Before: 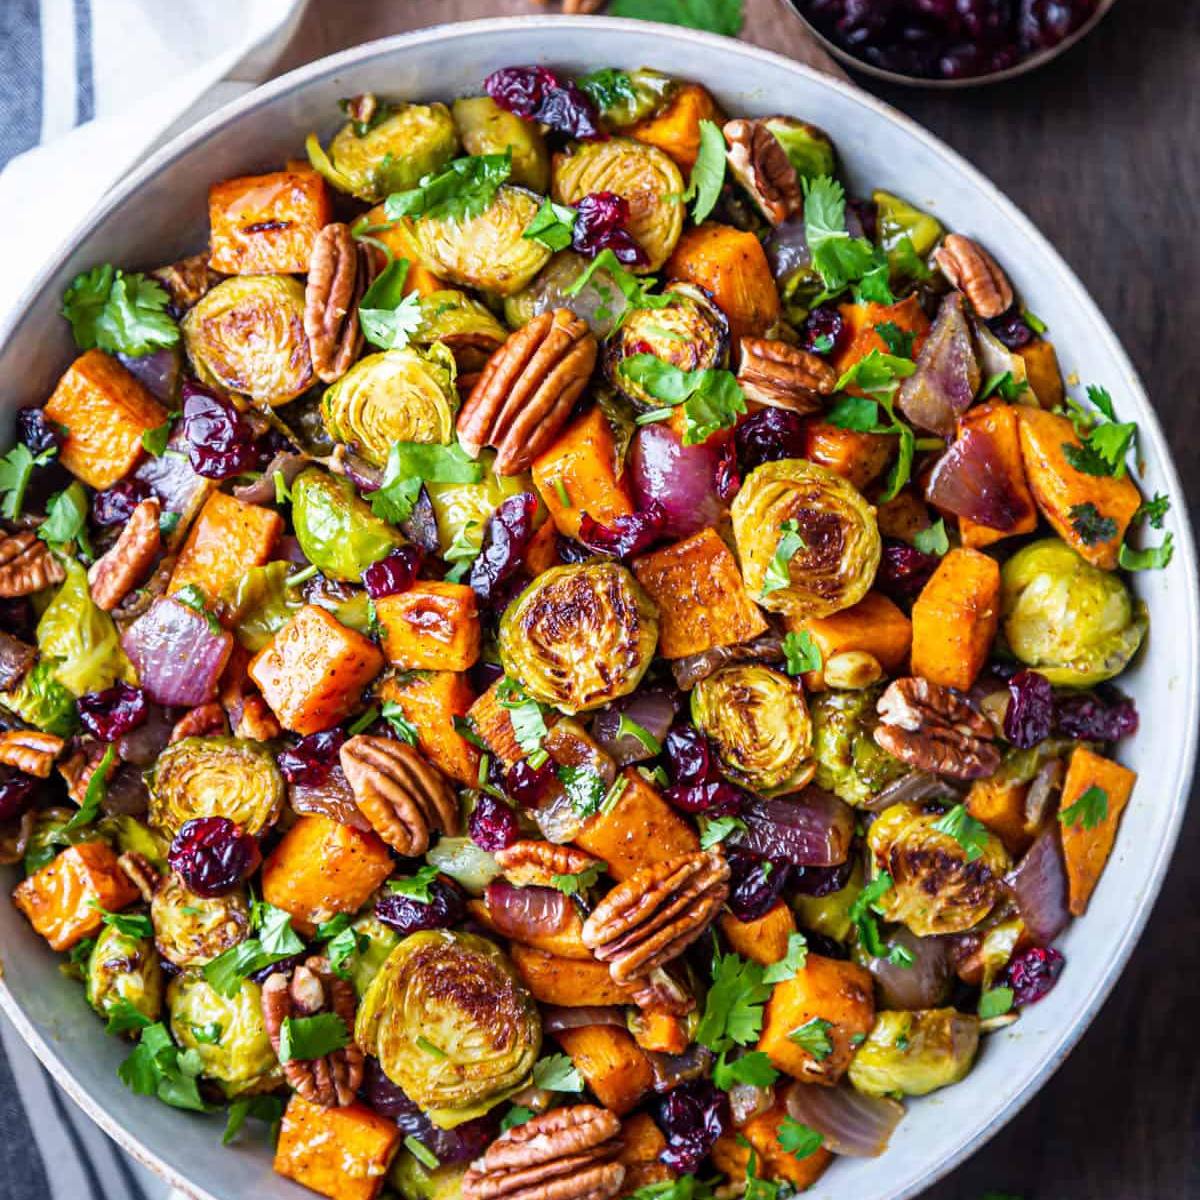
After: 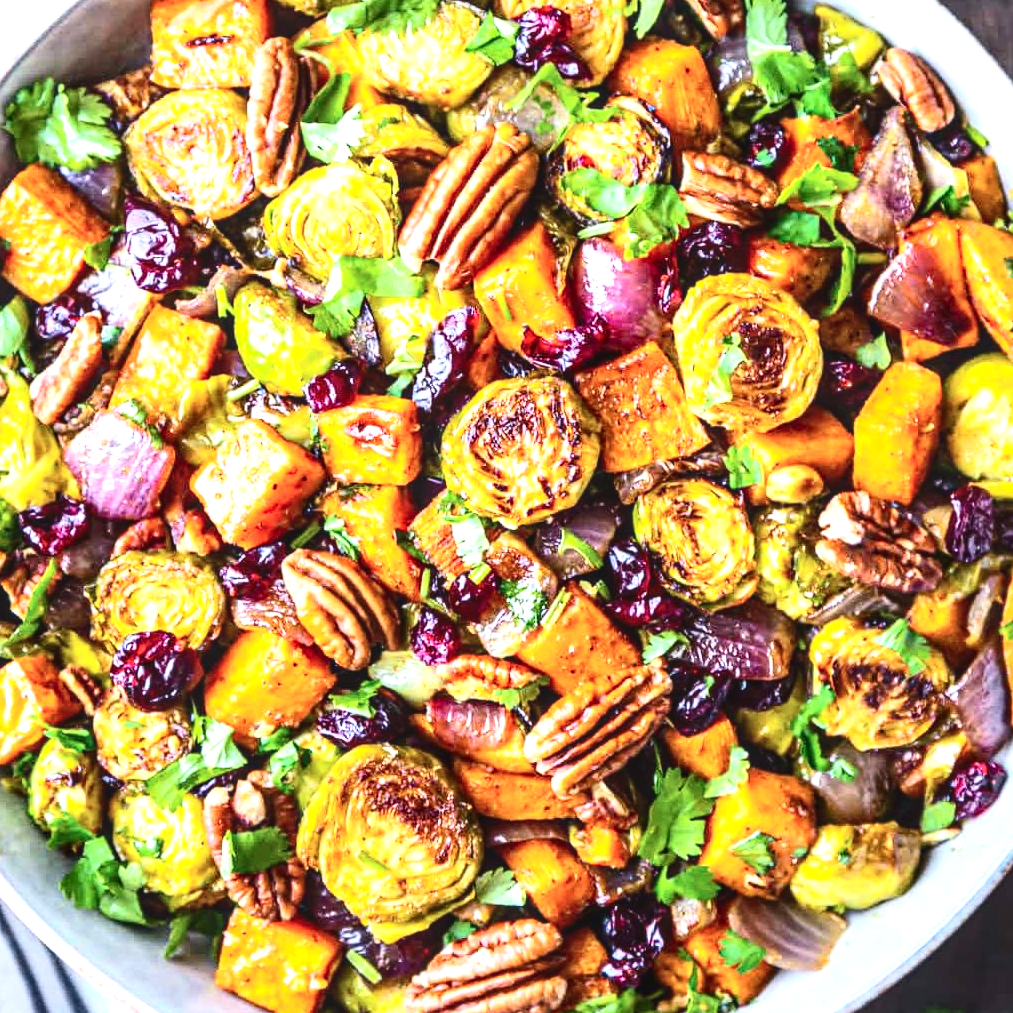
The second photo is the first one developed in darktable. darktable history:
exposure: black level correction -0.005, exposure 1 EV, compensate highlight preservation false
contrast brightness saturation: contrast 0.28
local contrast: on, module defaults
crop and rotate: left 4.842%, top 15.51%, right 10.668%
